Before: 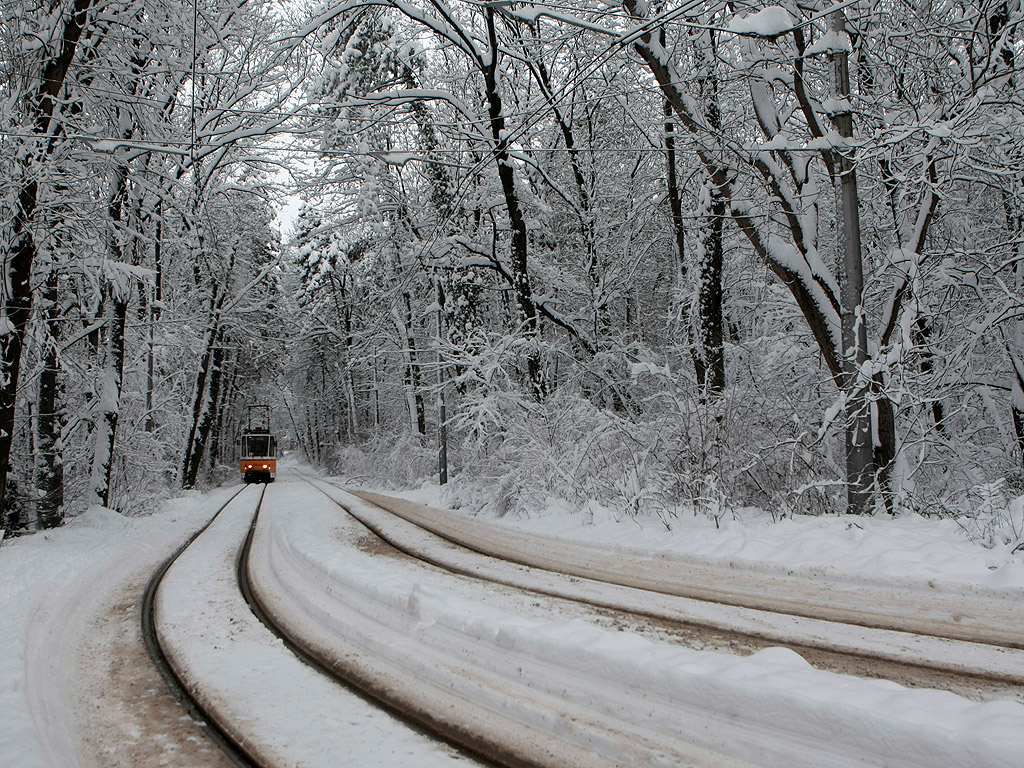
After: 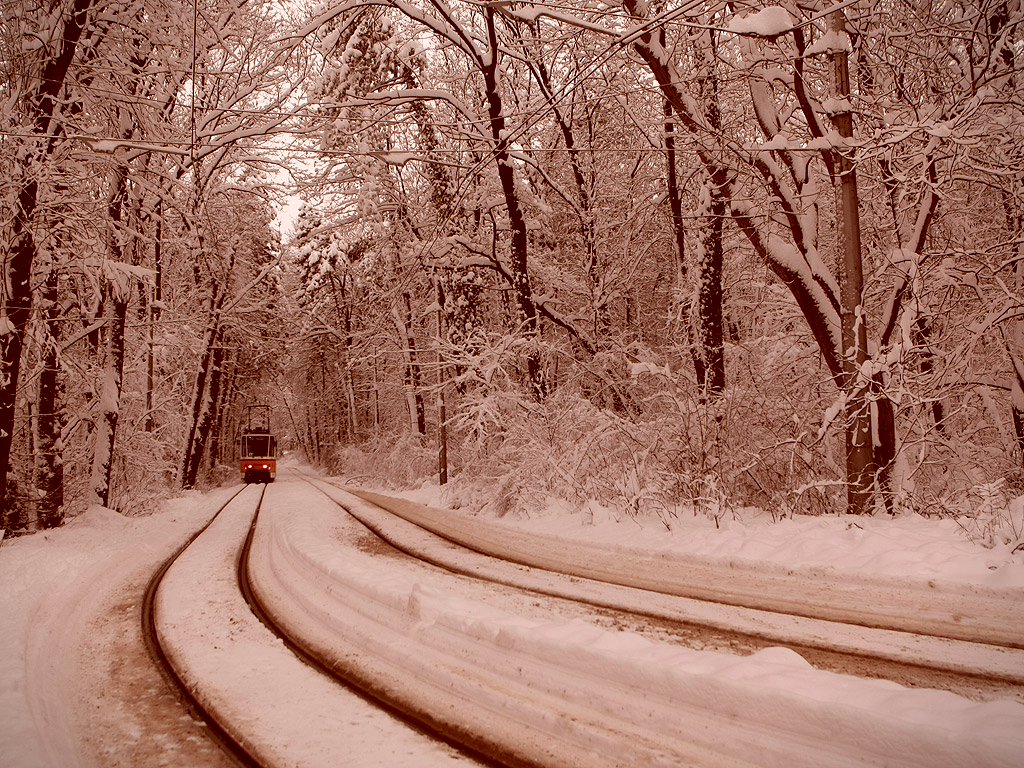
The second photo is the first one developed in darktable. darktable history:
color correction: highlights a* 9.03, highlights b* 8.71, shadows a* 40, shadows b* 40, saturation 0.8
vignetting: fall-off start 97.23%, saturation -0.024, center (-0.033, -0.042), width/height ratio 1.179, unbound false
